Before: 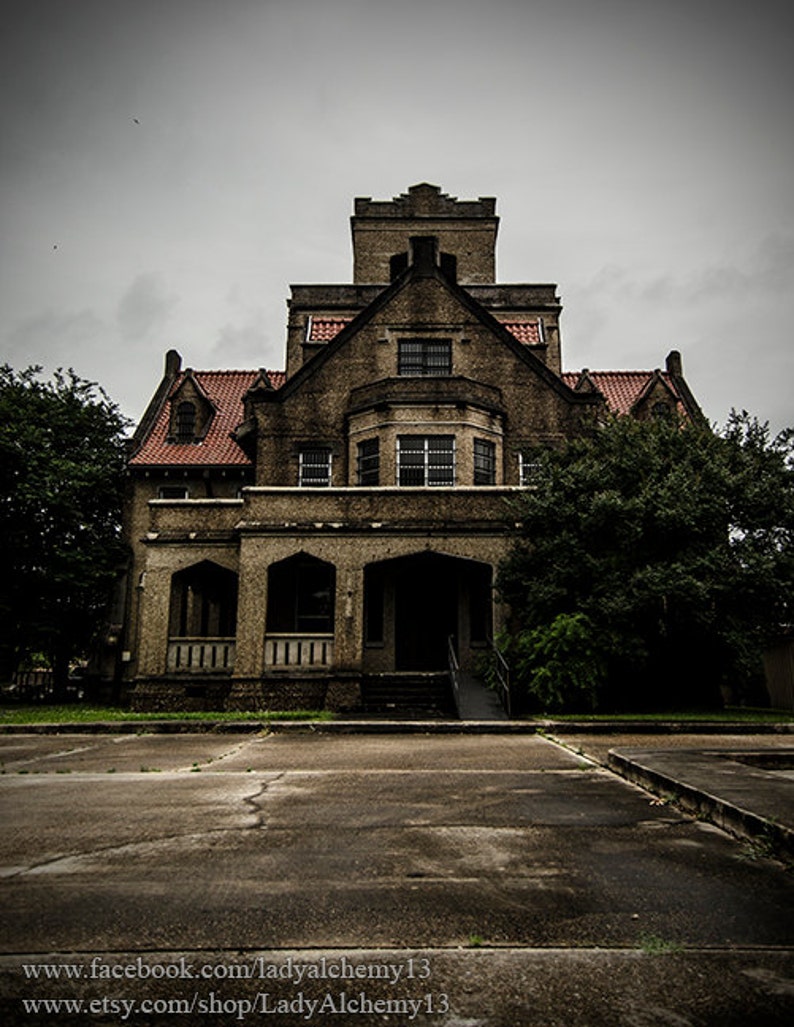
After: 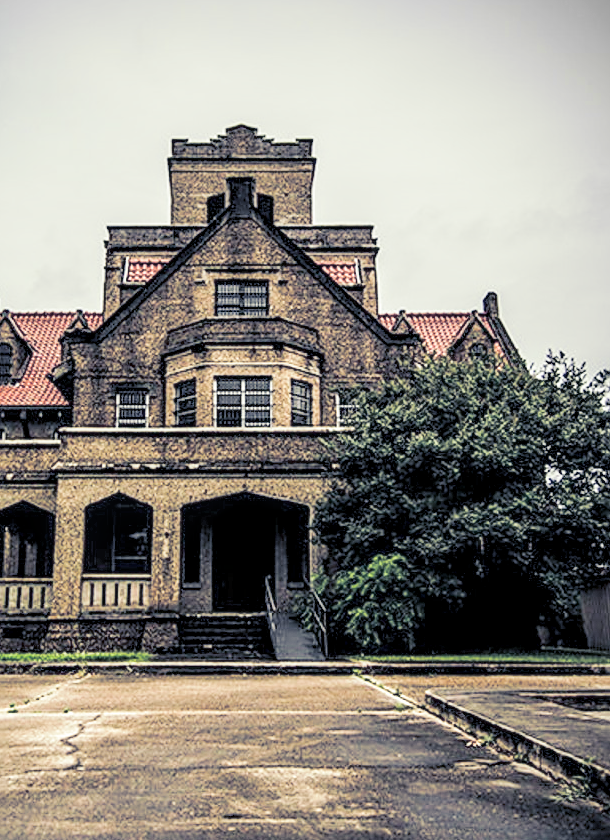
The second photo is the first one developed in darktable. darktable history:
crop: left 23.095%, top 5.827%, bottom 11.854%
local contrast: detail 130%
filmic rgb: middle gray luminance 2.5%, black relative exposure -10 EV, white relative exposure 7 EV, threshold 6 EV, dynamic range scaling 10%, target black luminance 0%, hardness 3.19, latitude 44.39%, contrast 0.682, highlights saturation mix 5%, shadows ↔ highlights balance 13.63%, add noise in highlights 0, color science v3 (2019), use custom middle-gray values true, iterations of high-quality reconstruction 0, contrast in highlights soft, enable highlight reconstruction true
rotate and perspective: crop left 0, crop top 0
split-toning: shadows › hue 230.4°
sharpen: on, module defaults
